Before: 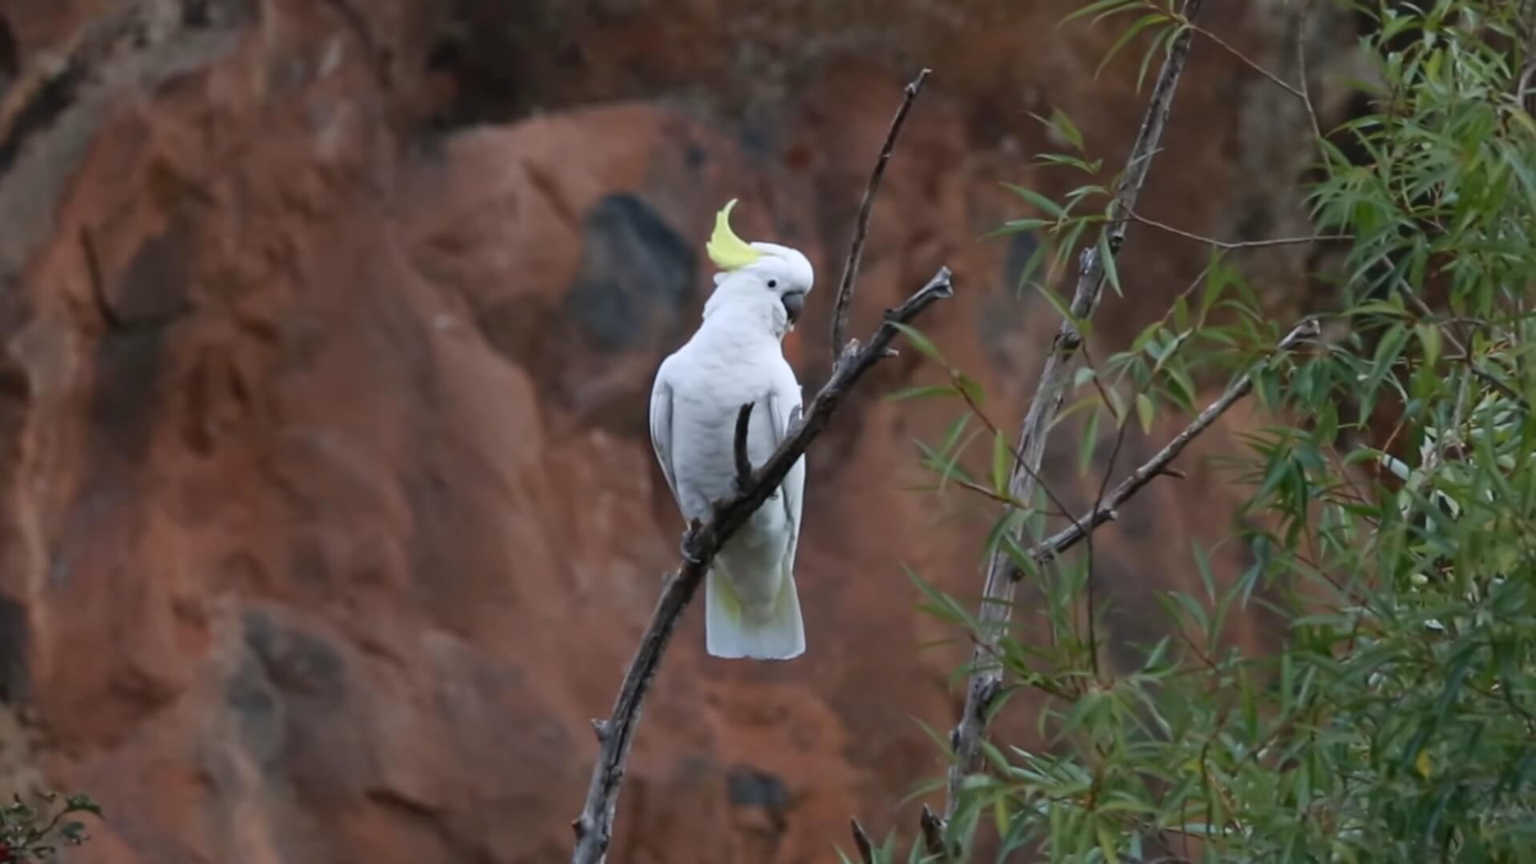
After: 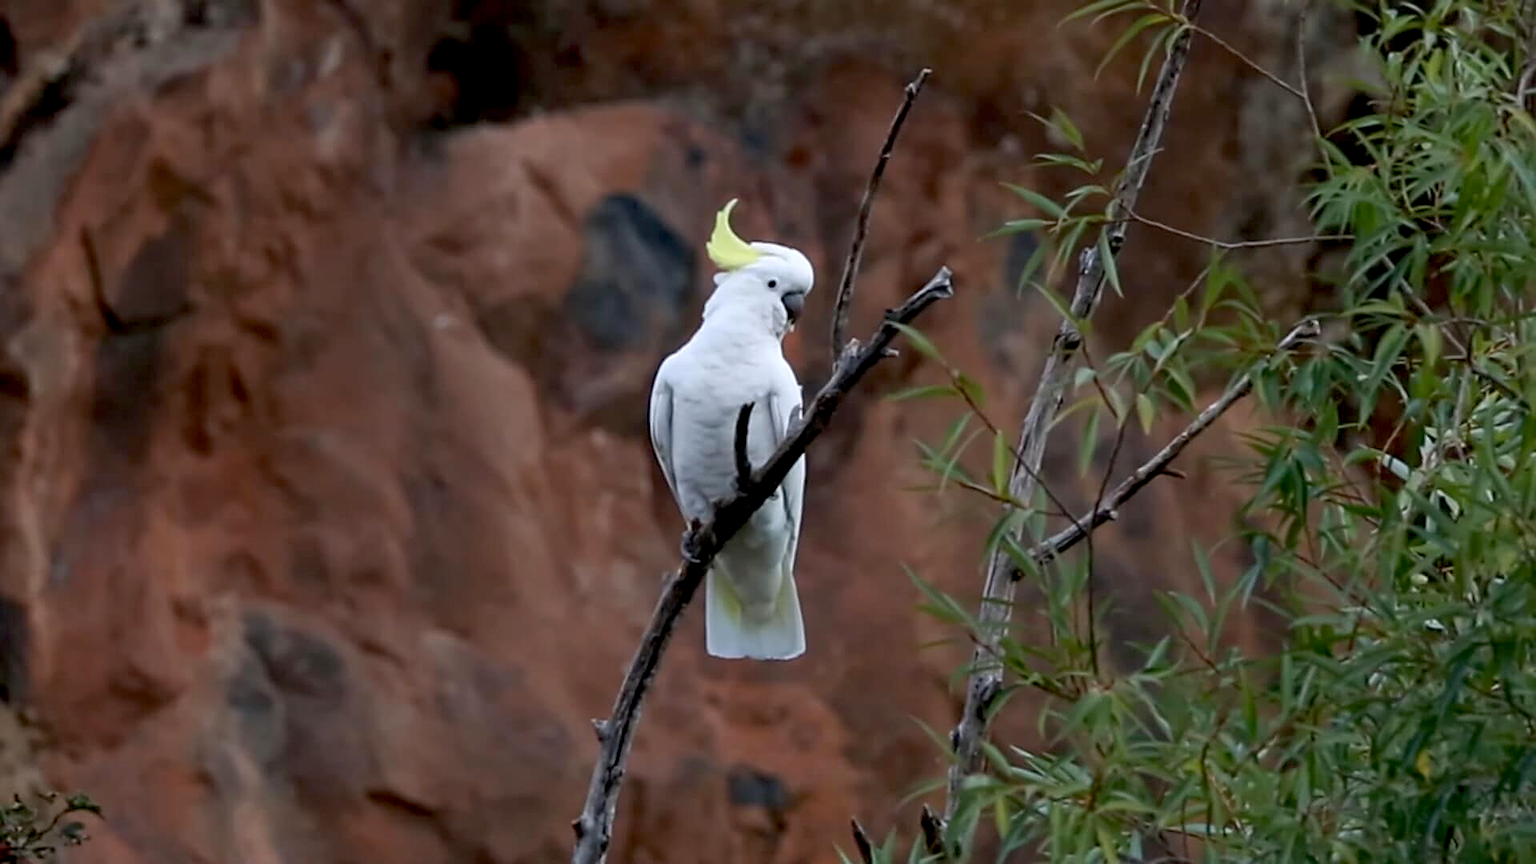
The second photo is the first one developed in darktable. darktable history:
haze removal: strength 0.02, distance 0.25, compatibility mode true, adaptive false
local contrast: highlights 100%, shadows 100%, detail 120%, midtone range 0.2
sharpen: on, module defaults
exposure: black level correction 0.012, compensate highlight preservation false
